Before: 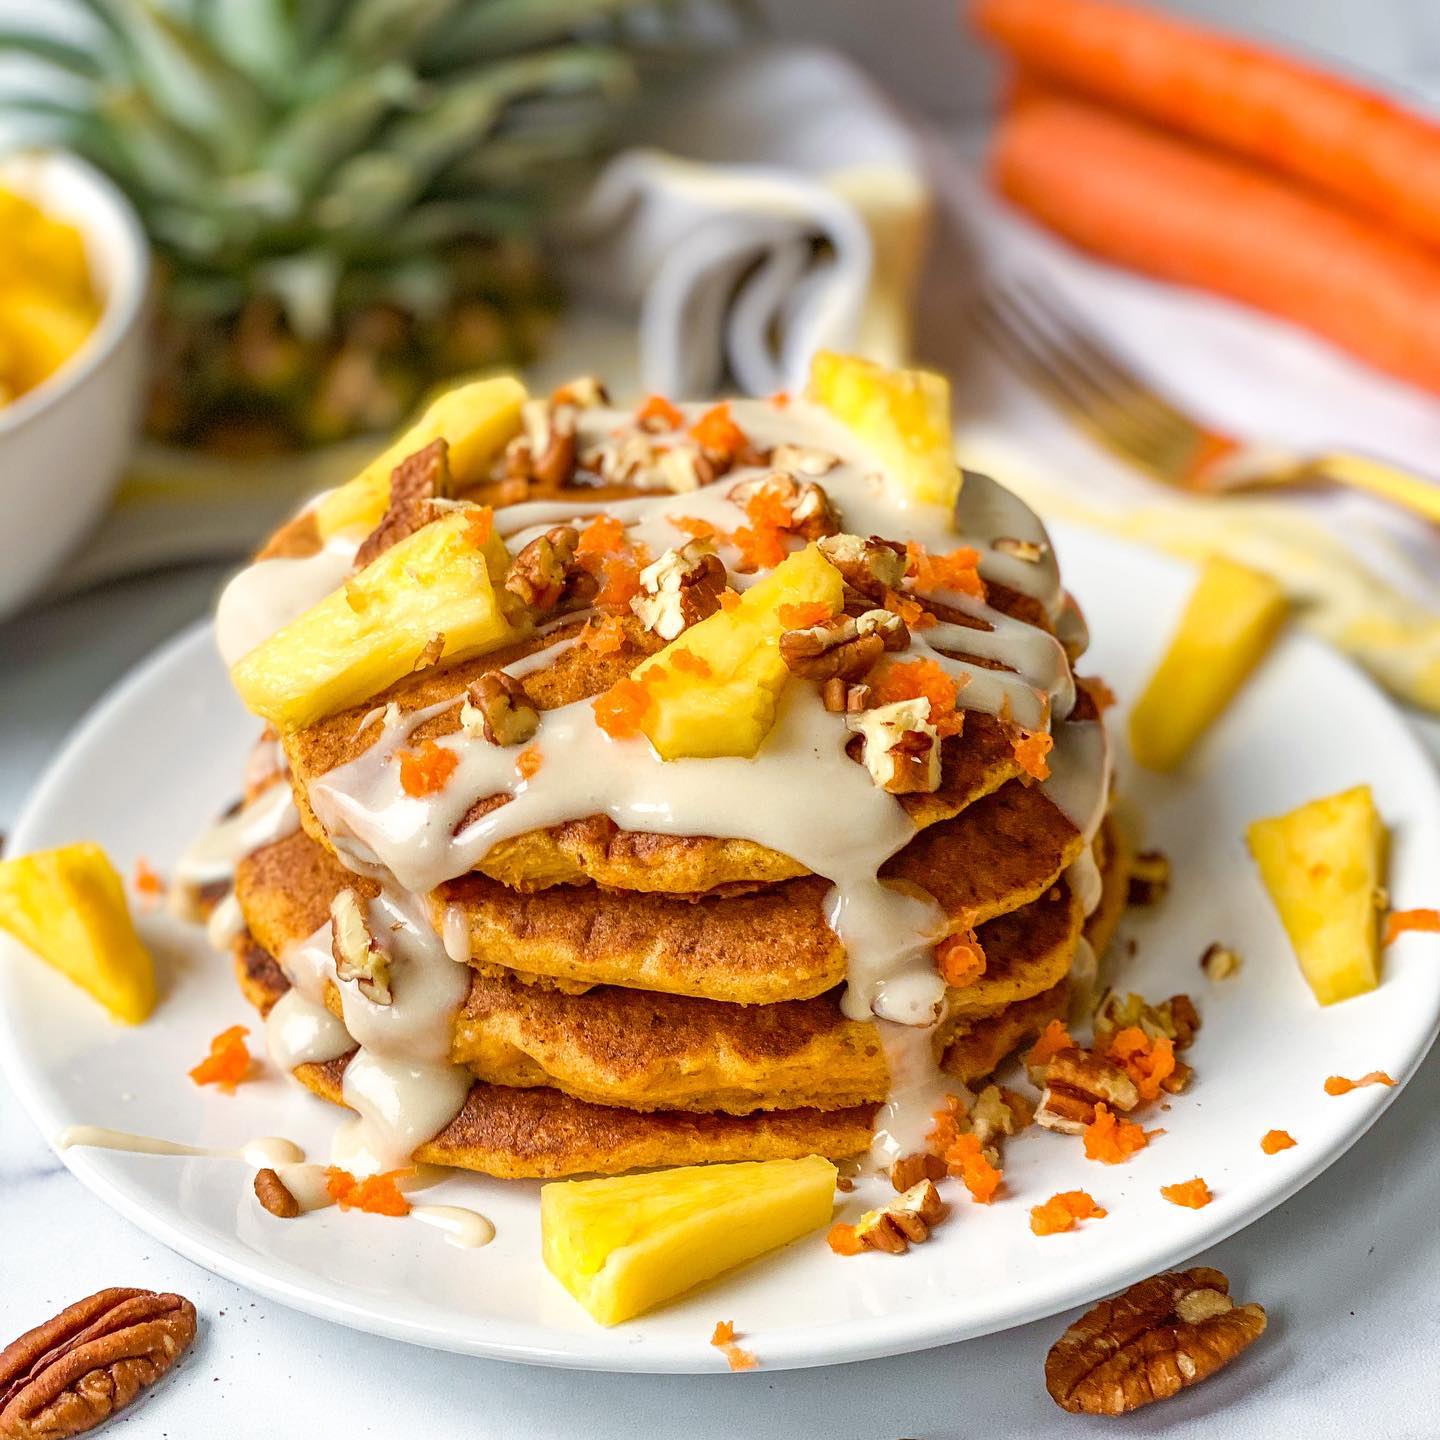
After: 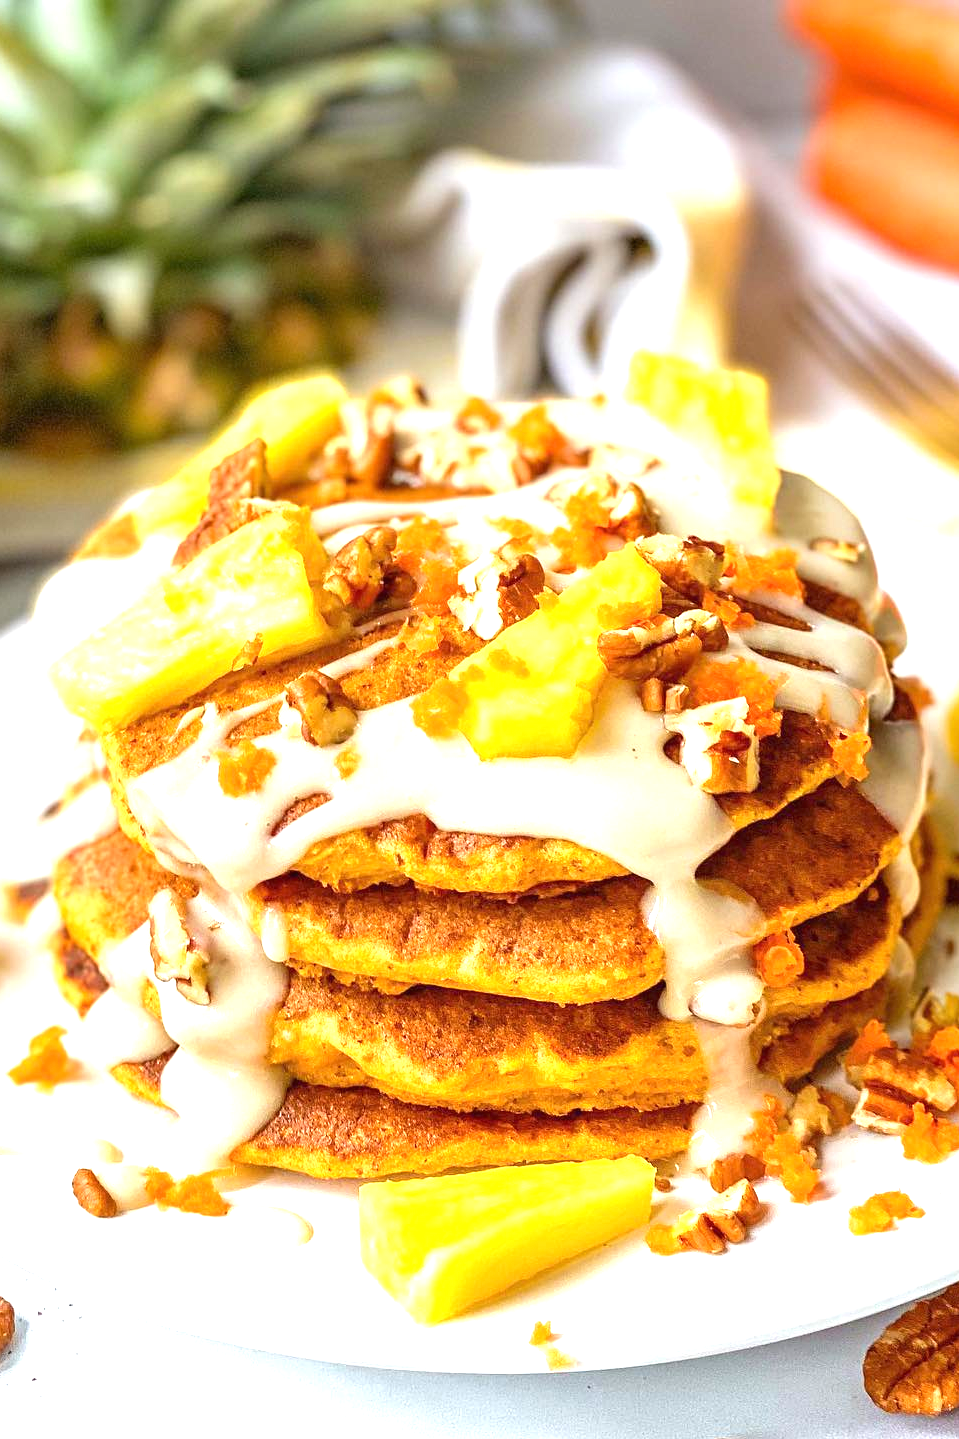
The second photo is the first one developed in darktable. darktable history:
tone equalizer: on, module defaults
exposure: black level correction 0, exposure 1.1 EV, compensate exposure bias true, compensate highlight preservation false
crop and rotate: left 12.673%, right 20.66%
